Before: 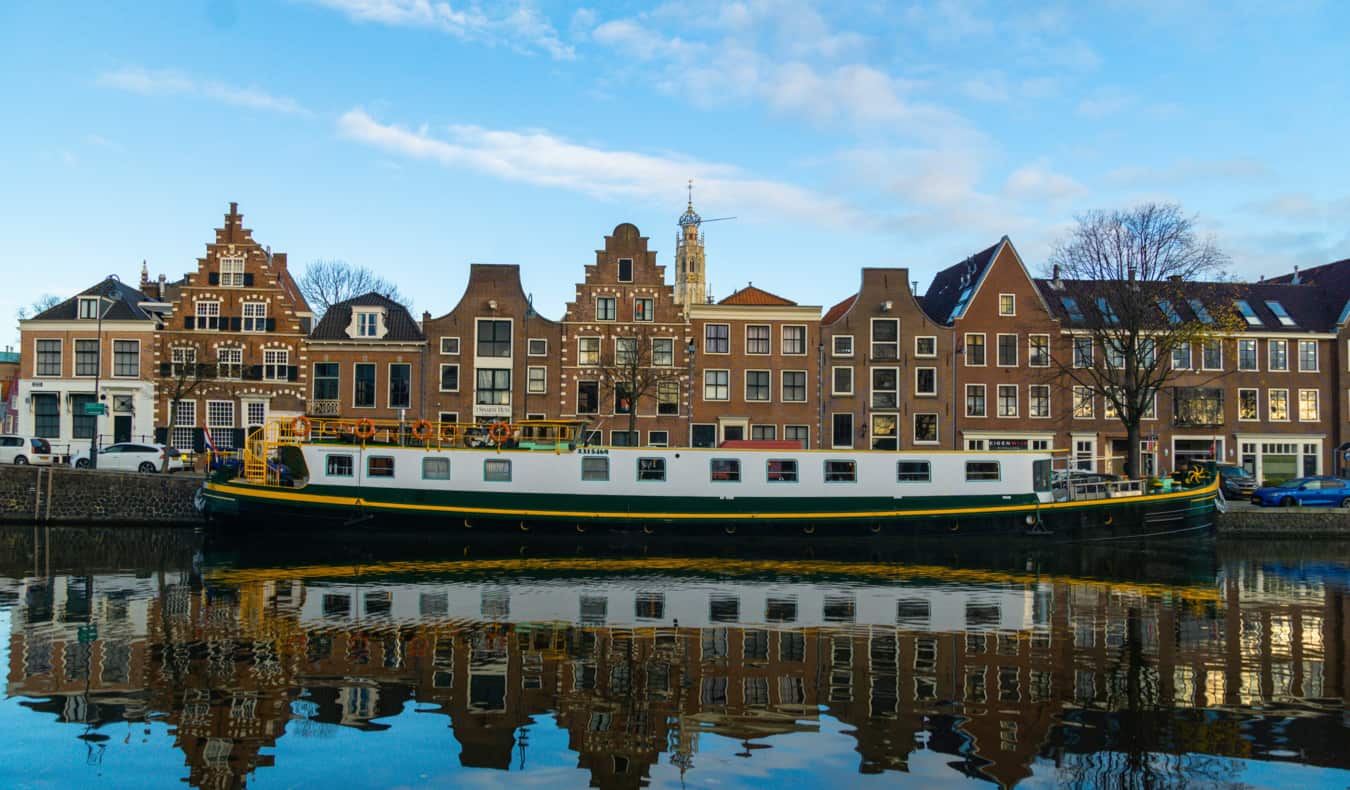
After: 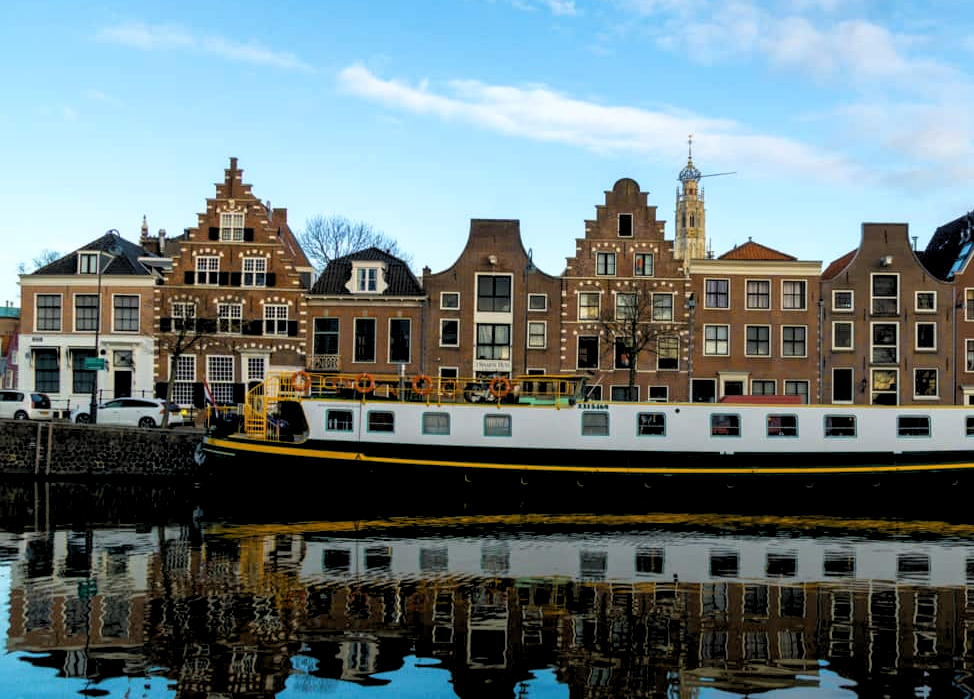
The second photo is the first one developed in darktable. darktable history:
crop: top 5.795%, right 27.84%, bottom 5.599%
base curve: curves: ch0 [(0.017, 0) (0.425, 0.441) (0.844, 0.933) (1, 1)]
